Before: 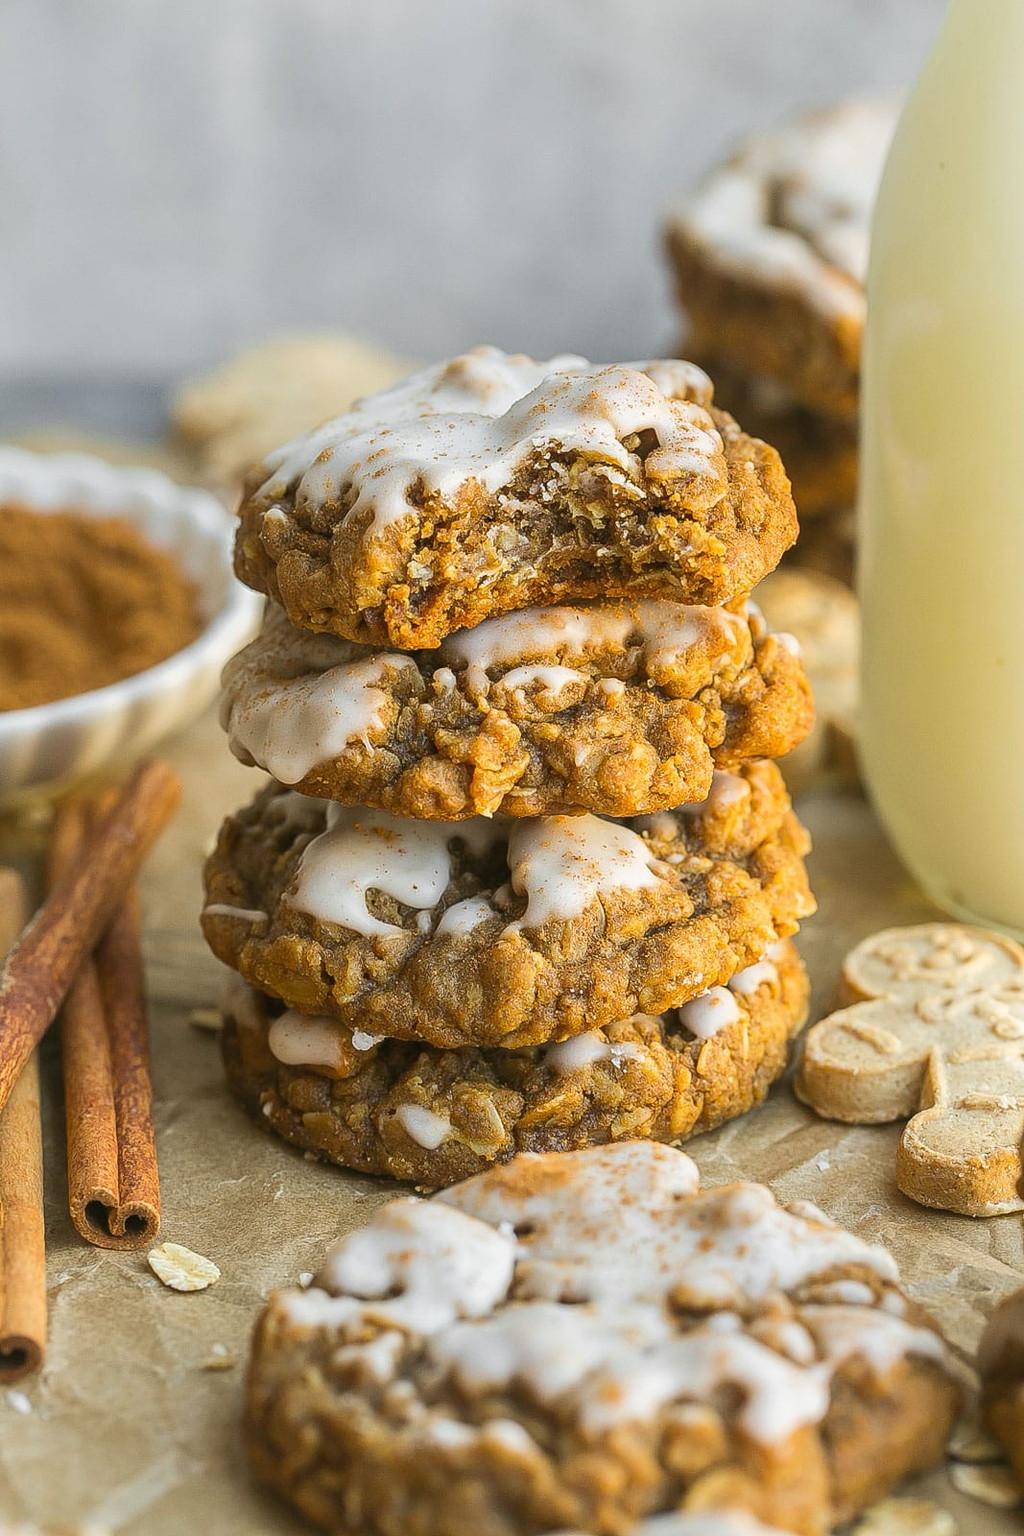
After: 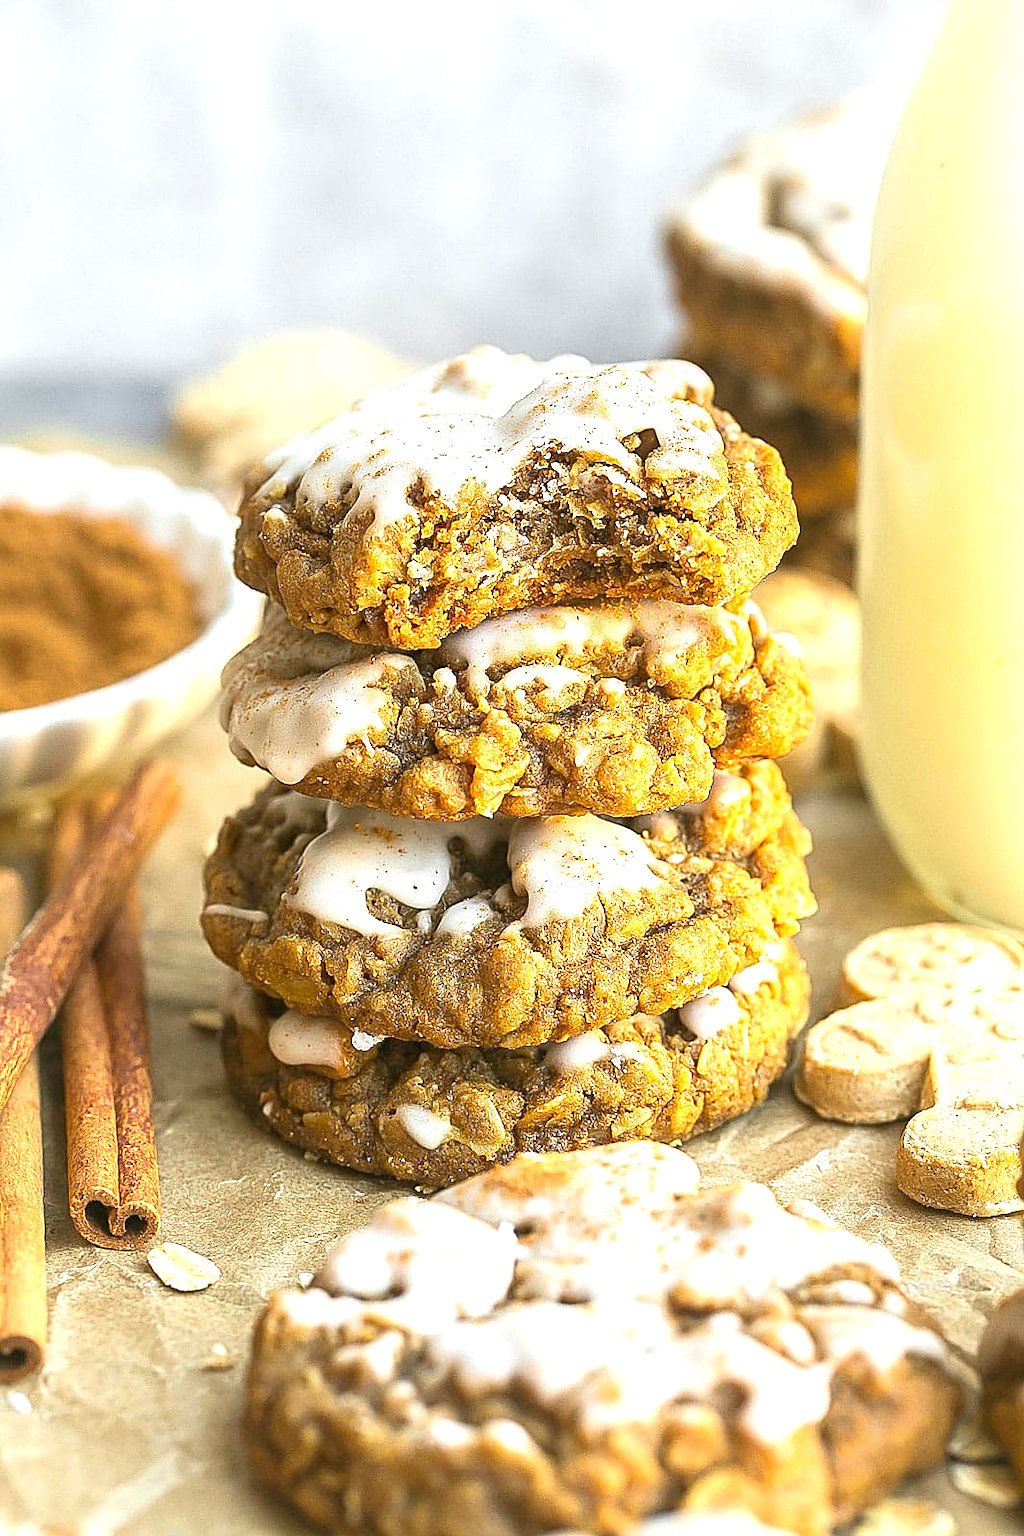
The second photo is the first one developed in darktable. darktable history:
exposure: black level correction 0.001, exposure 0.955 EV, compensate exposure bias true, compensate highlight preservation false
sharpen: on, module defaults
